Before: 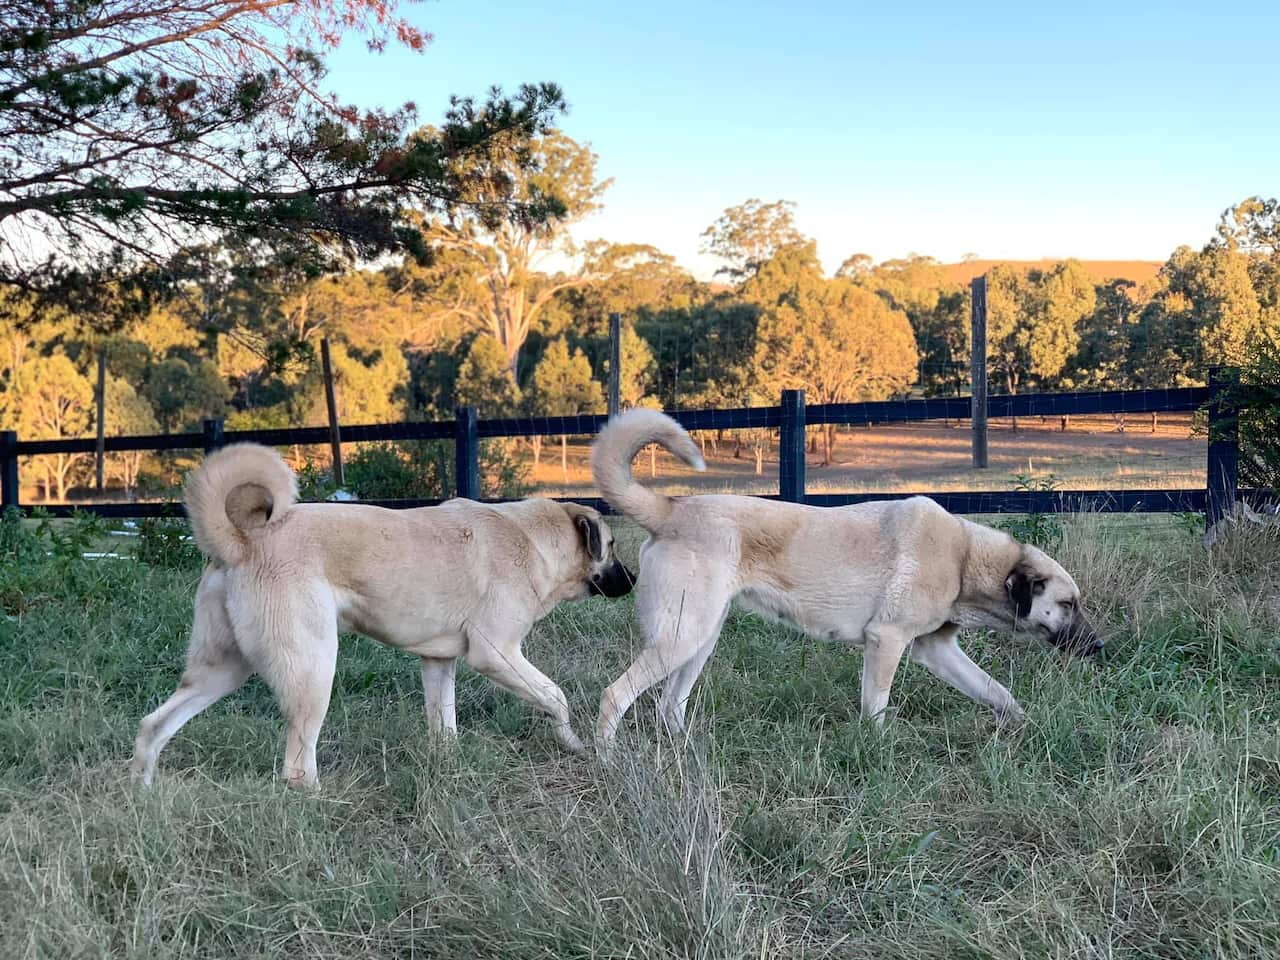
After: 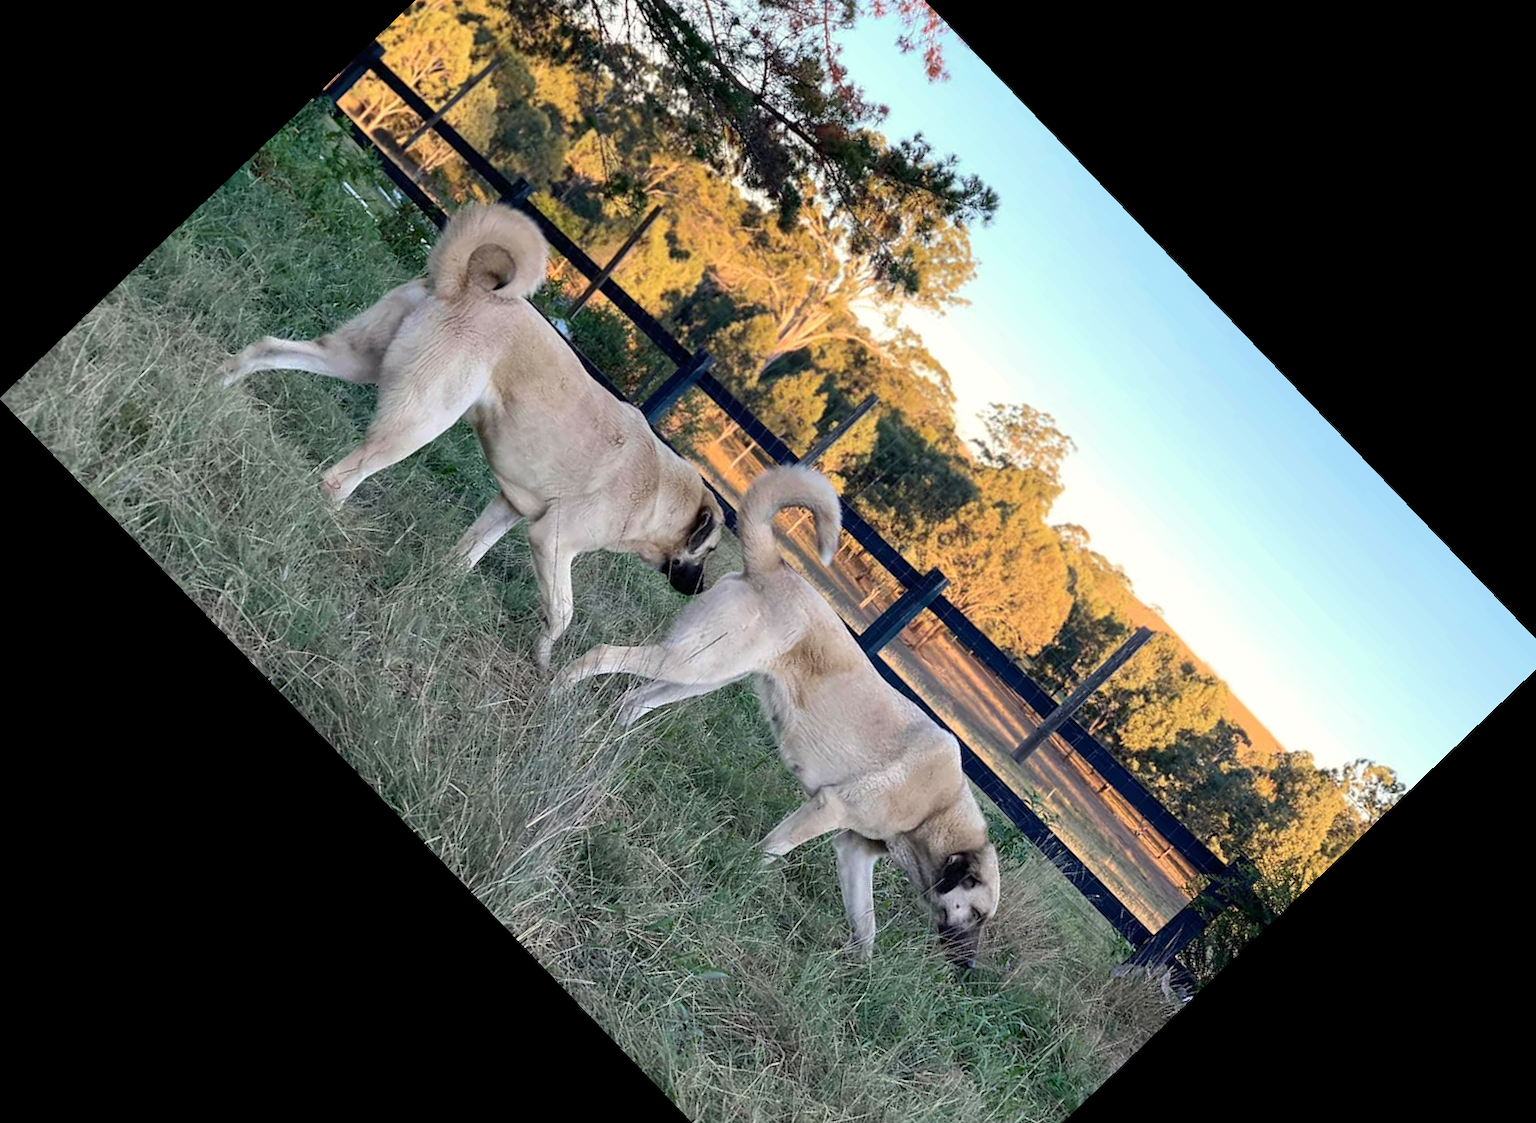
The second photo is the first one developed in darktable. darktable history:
color correction: highlights b* 3
crop and rotate: angle -46.26°, top 16.234%, right 0.912%, bottom 11.704%
